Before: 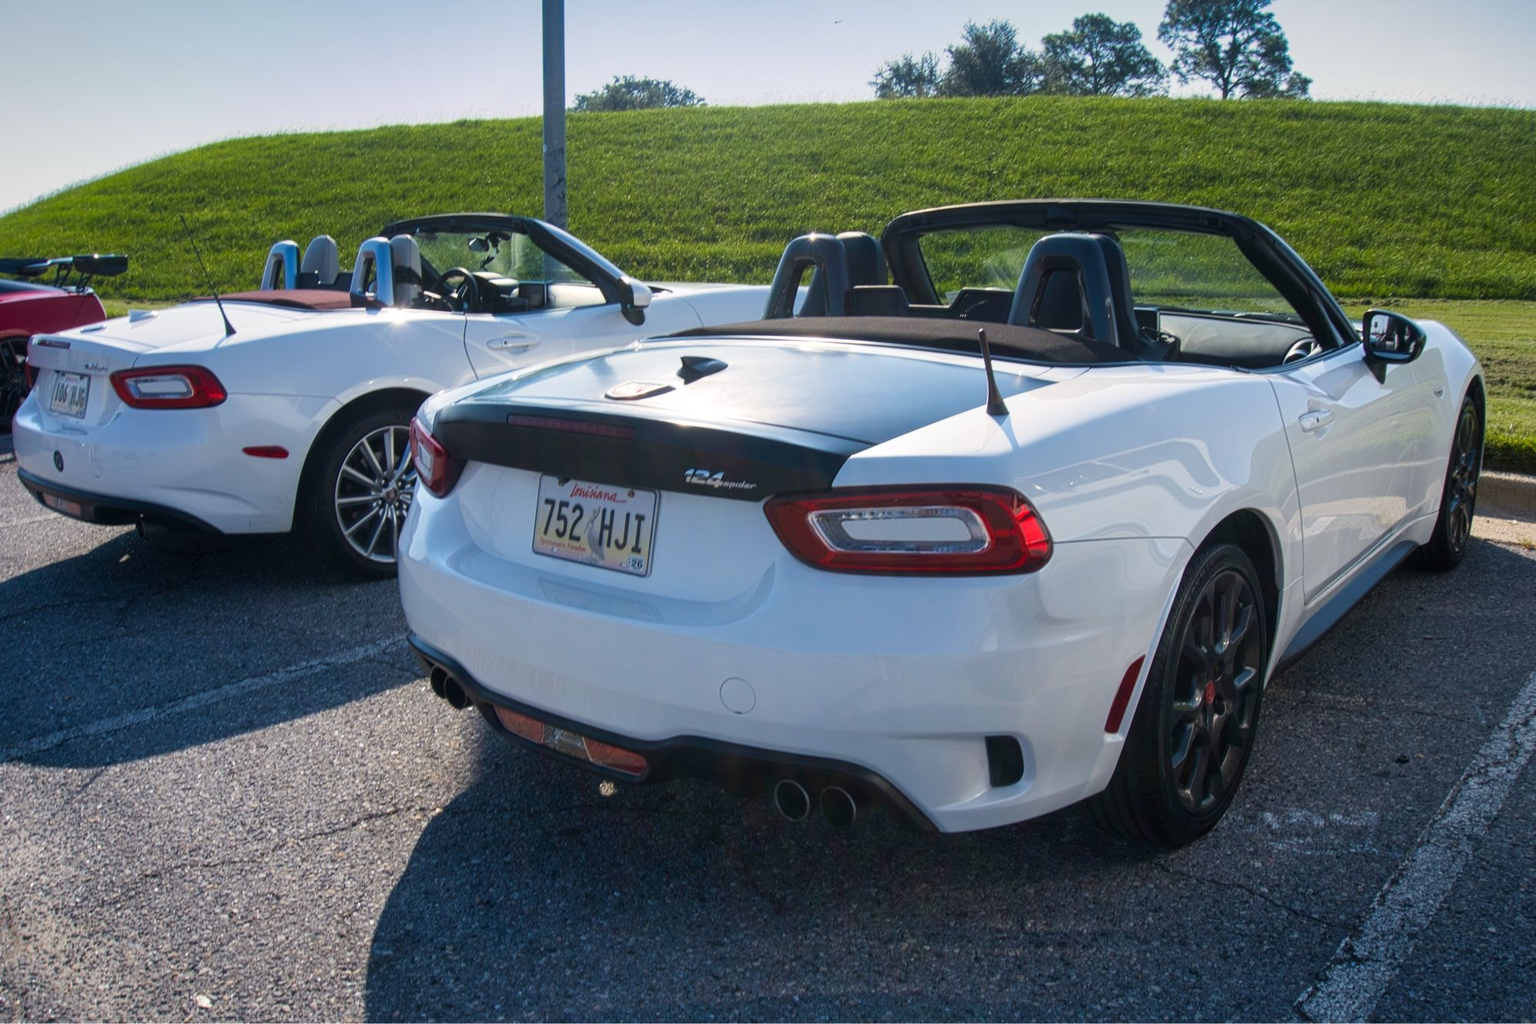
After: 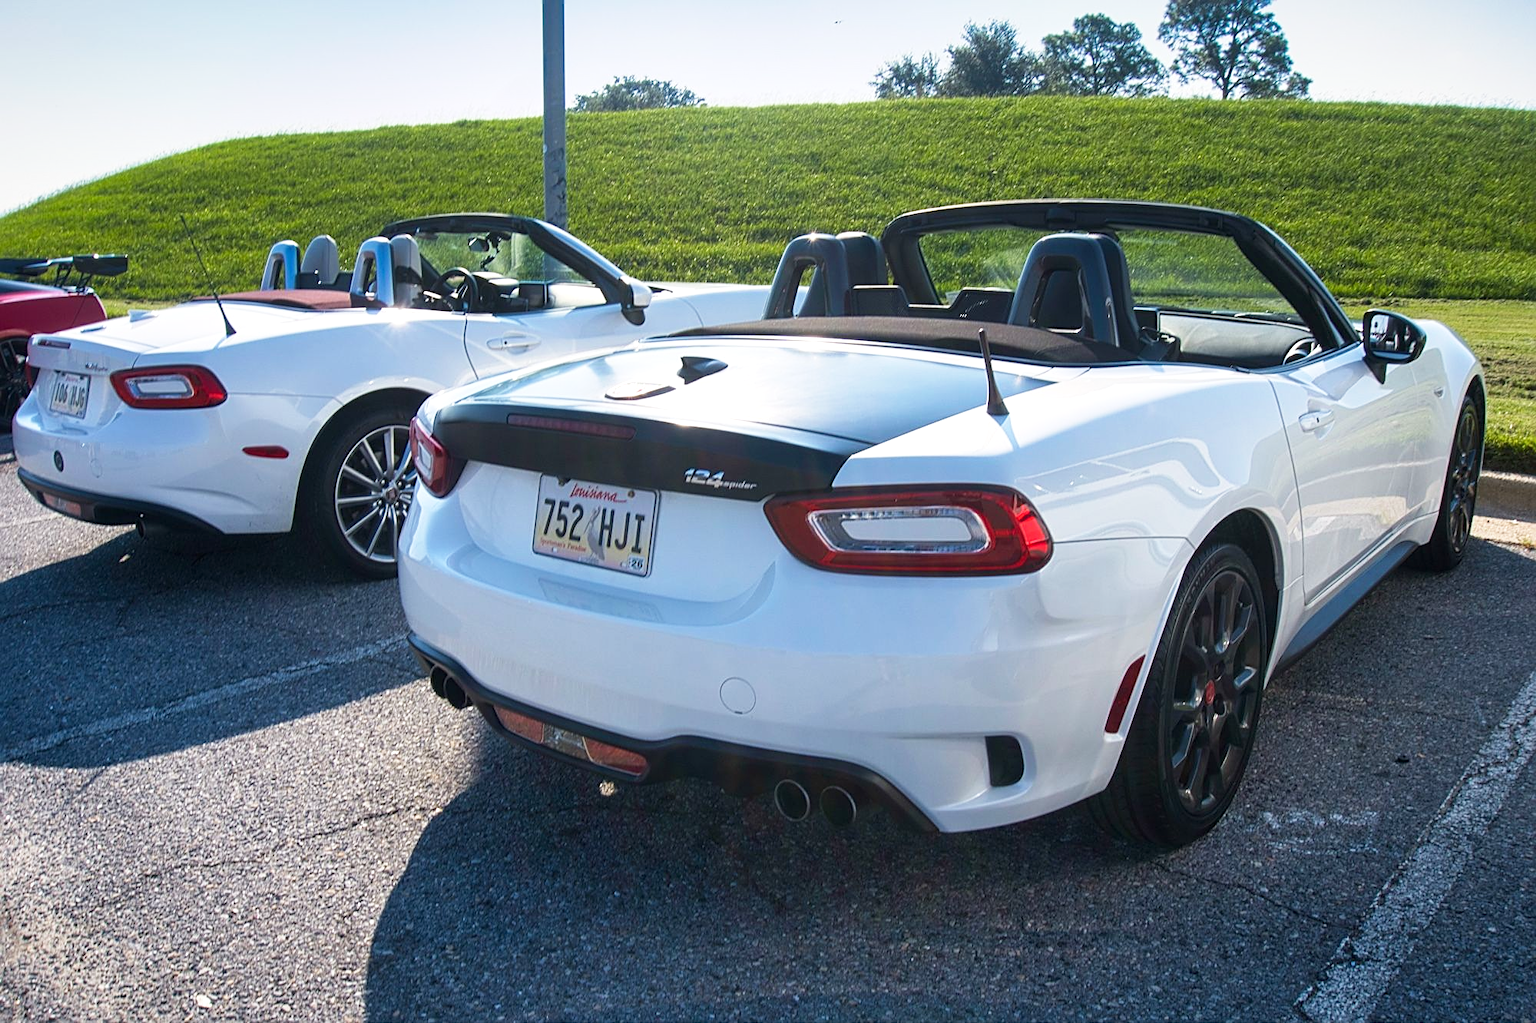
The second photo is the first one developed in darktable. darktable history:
base curve: curves: ch0 [(0, 0) (0.666, 0.806) (1, 1)], preserve colors none
exposure: exposure 0.269 EV, compensate highlight preservation false
sharpen: on, module defaults
